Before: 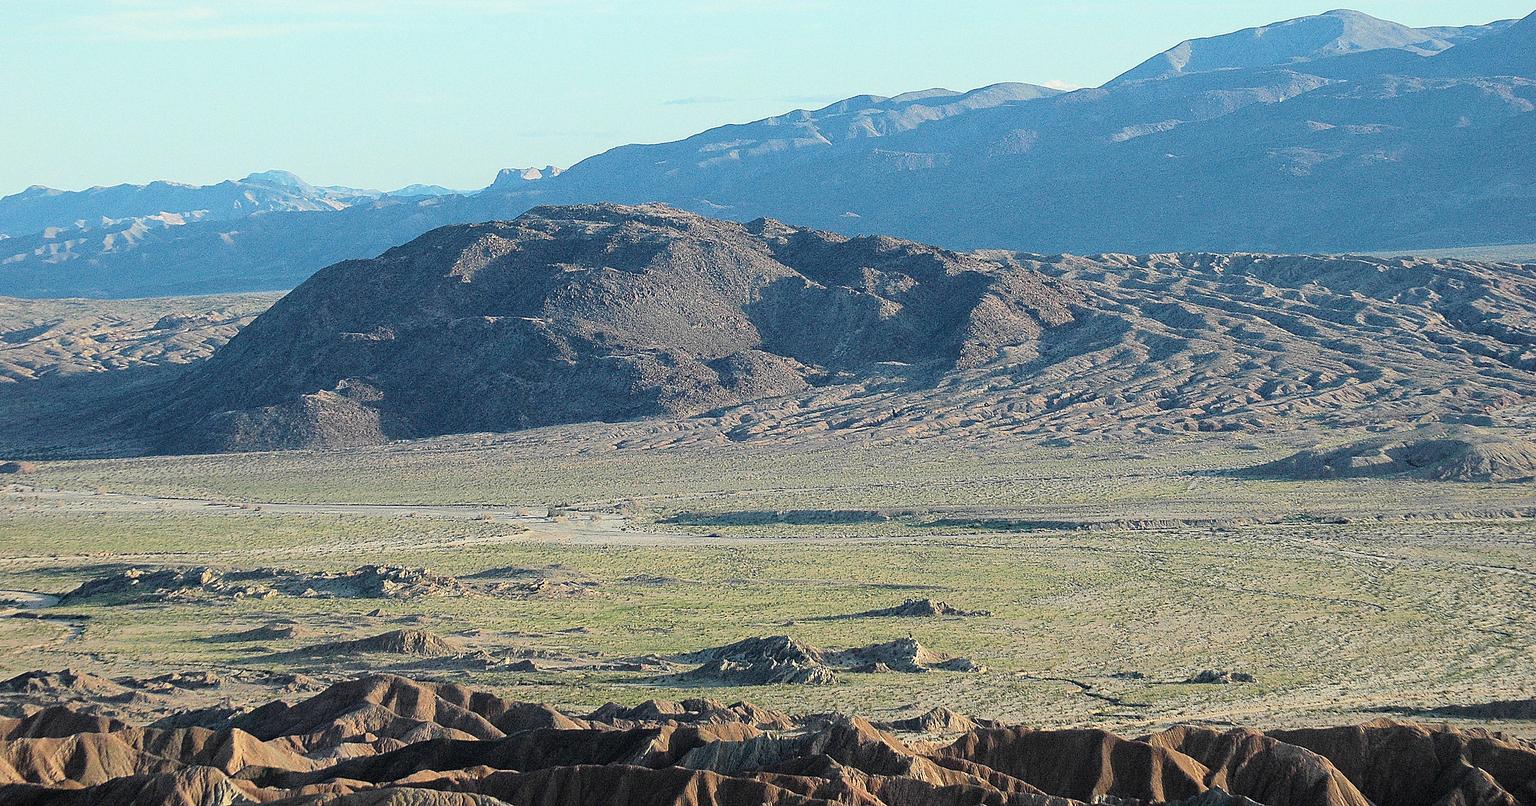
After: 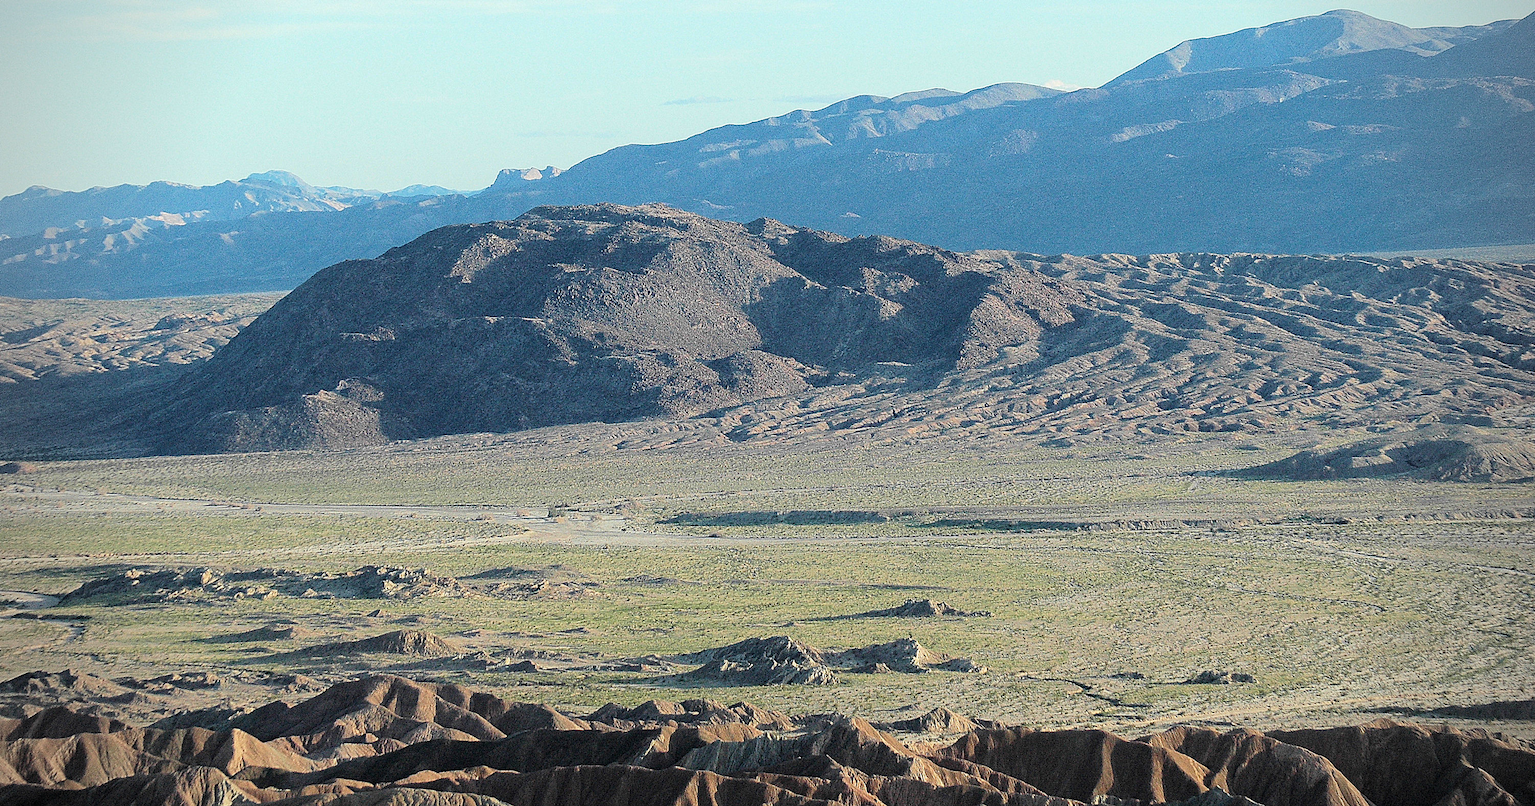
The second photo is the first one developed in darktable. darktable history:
vignetting: unbound false
tone equalizer: -8 EV 0.06 EV, smoothing diameter 25%, edges refinement/feathering 10, preserve details guided filter
